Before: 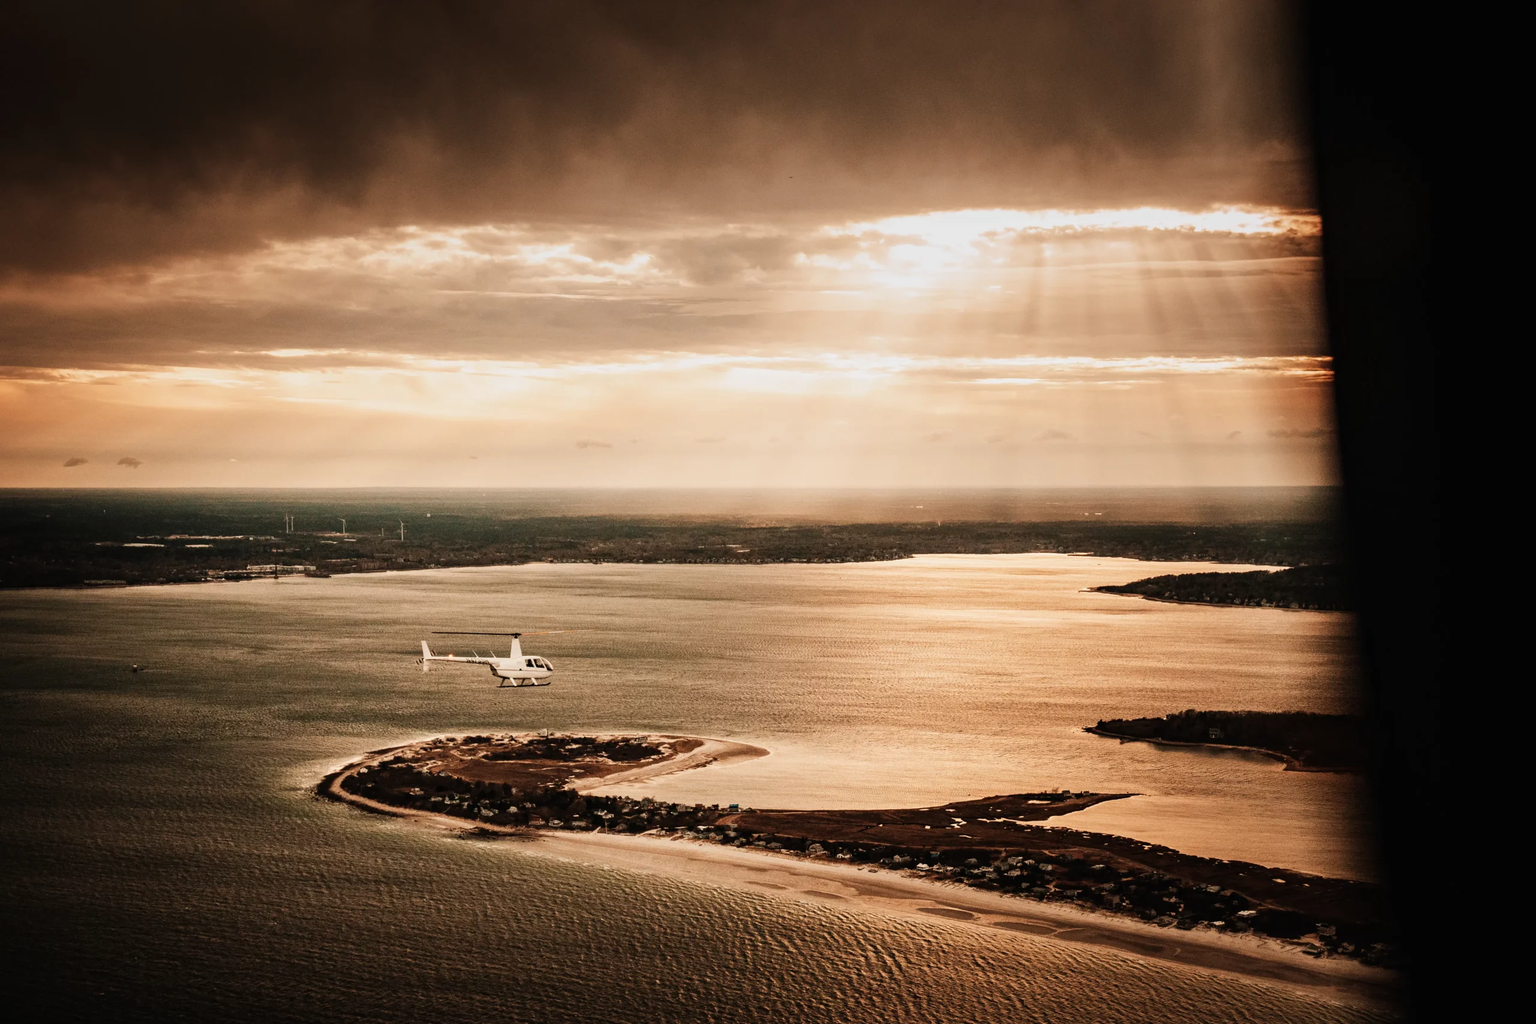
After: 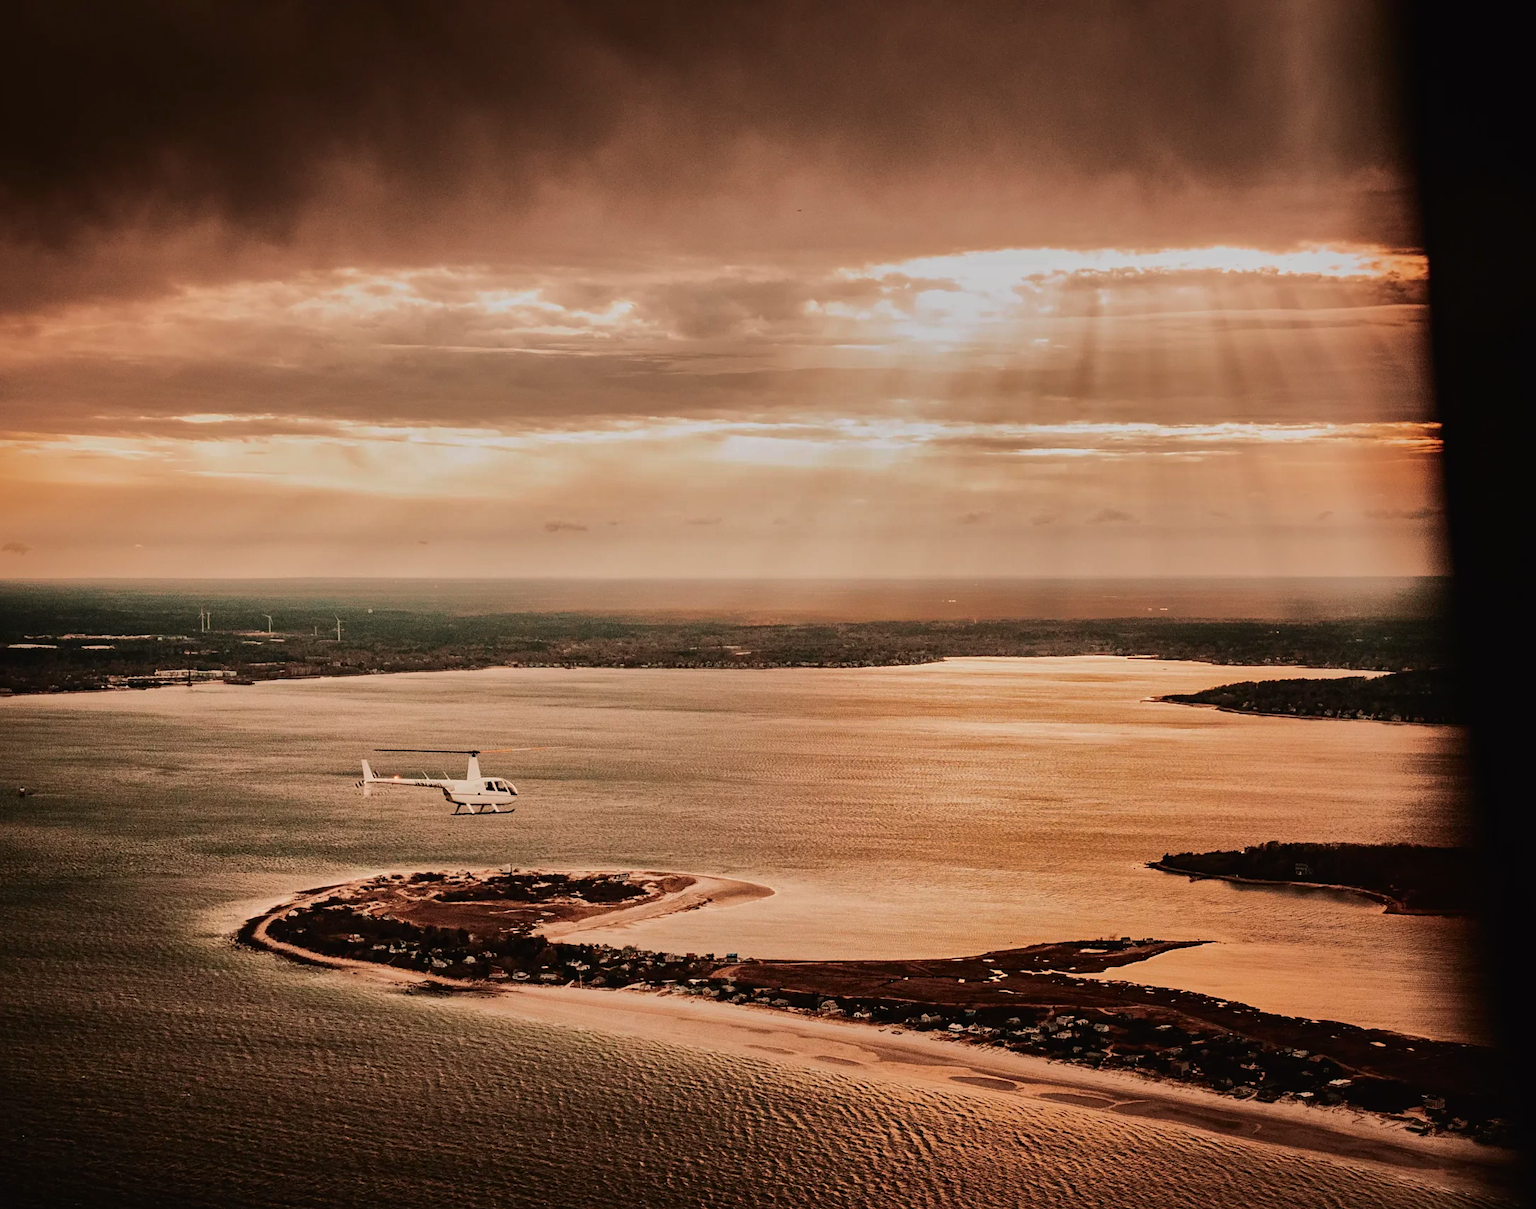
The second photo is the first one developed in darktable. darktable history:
crop: left 7.598%, right 7.873%
shadows and highlights: shadows -19.91, highlights -73.15
tone curve: curves: ch0 [(0, 0.013) (0.036, 0.035) (0.274, 0.288) (0.504, 0.536) (0.844, 0.84) (1, 0.97)]; ch1 [(0, 0) (0.389, 0.403) (0.462, 0.48) (0.499, 0.5) (0.522, 0.534) (0.567, 0.588) (0.626, 0.645) (0.749, 0.781) (1, 1)]; ch2 [(0, 0) (0.457, 0.486) (0.5, 0.501) (0.533, 0.539) (0.599, 0.6) (0.704, 0.732) (1, 1)], color space Lab, independent channels, preserve colors none
sharpen: amount 0.2
